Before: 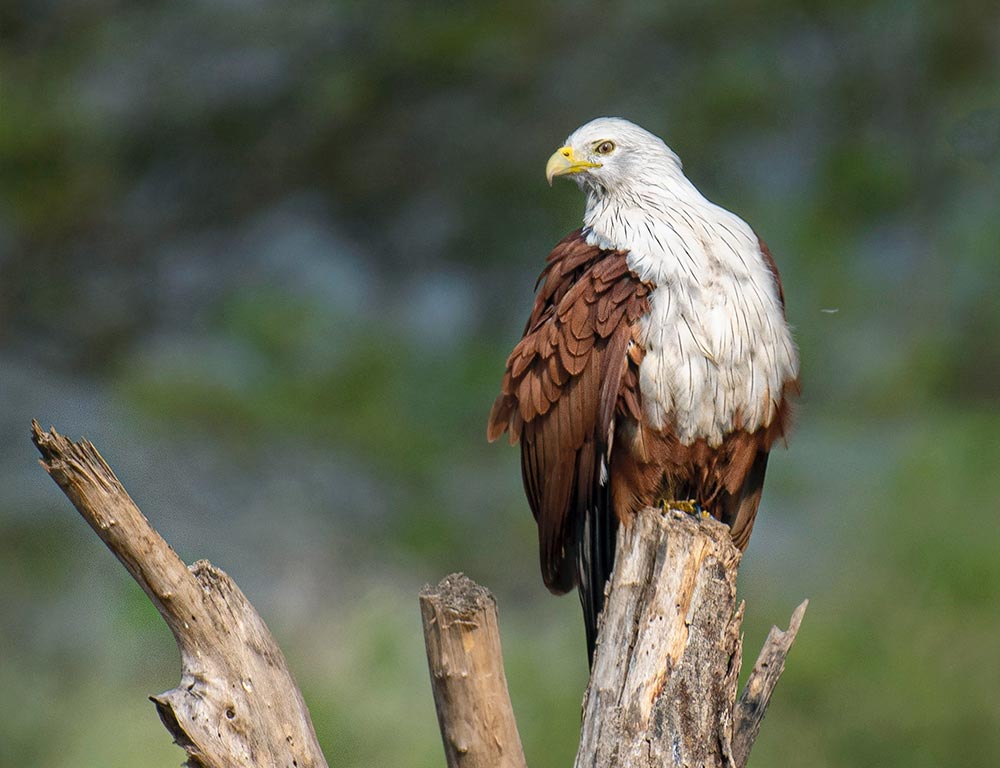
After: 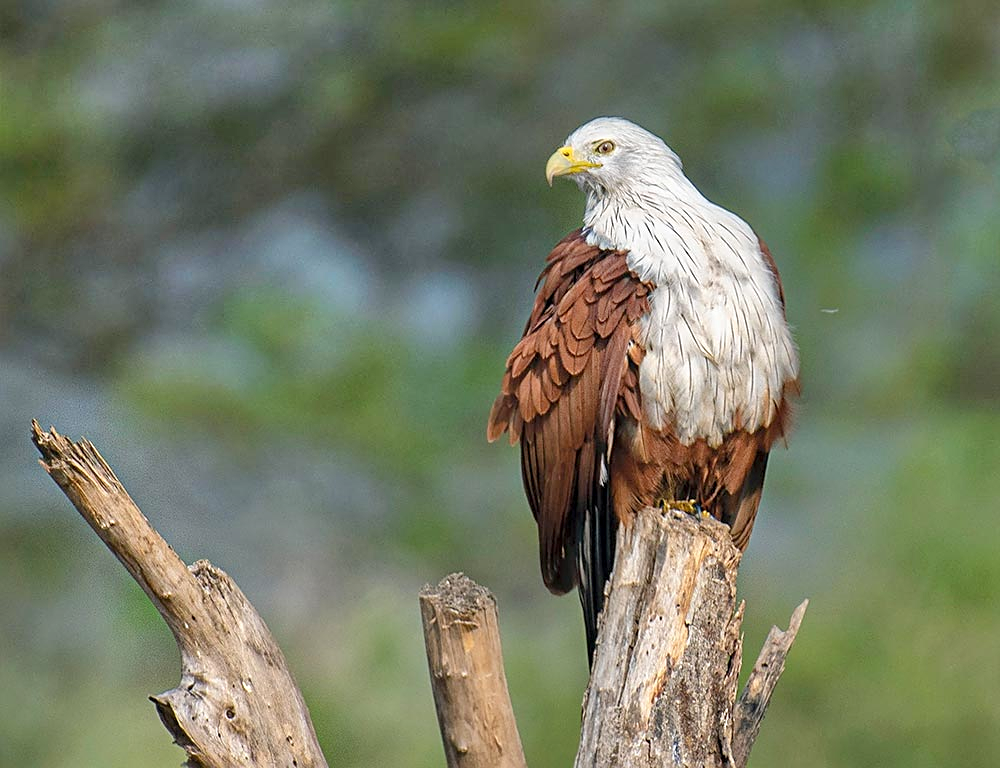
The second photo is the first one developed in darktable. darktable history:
sharpen: on, module defaults
shadows and highlights: shadows 30.58, highlights -62.49, soften with gaussian
tone equalizer: -7 EV 0.161 EV, -6 EV 0.598 EV, -5 EV 1.14 EV, -4 EV 1.3 EV, -3 EV 1.17 EV, -2 EV 0.6 EV, -1 EV 0.16 EV, smoothing diameter 24.9%, edges refinement/feathering 7.95, preserve details guided filter
